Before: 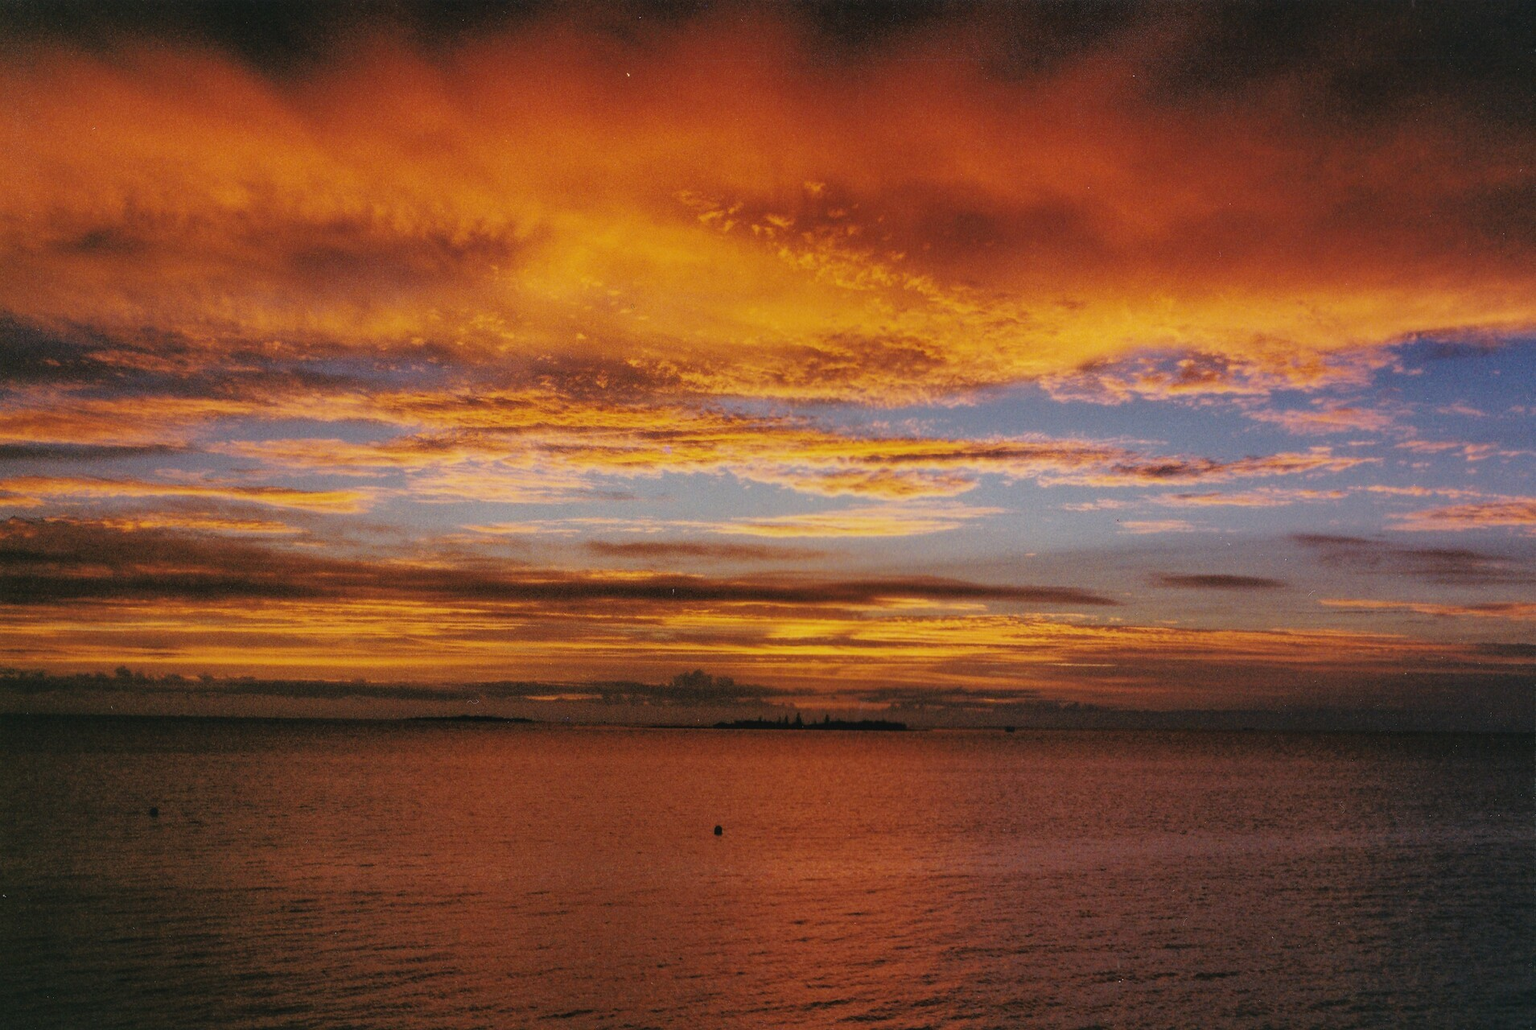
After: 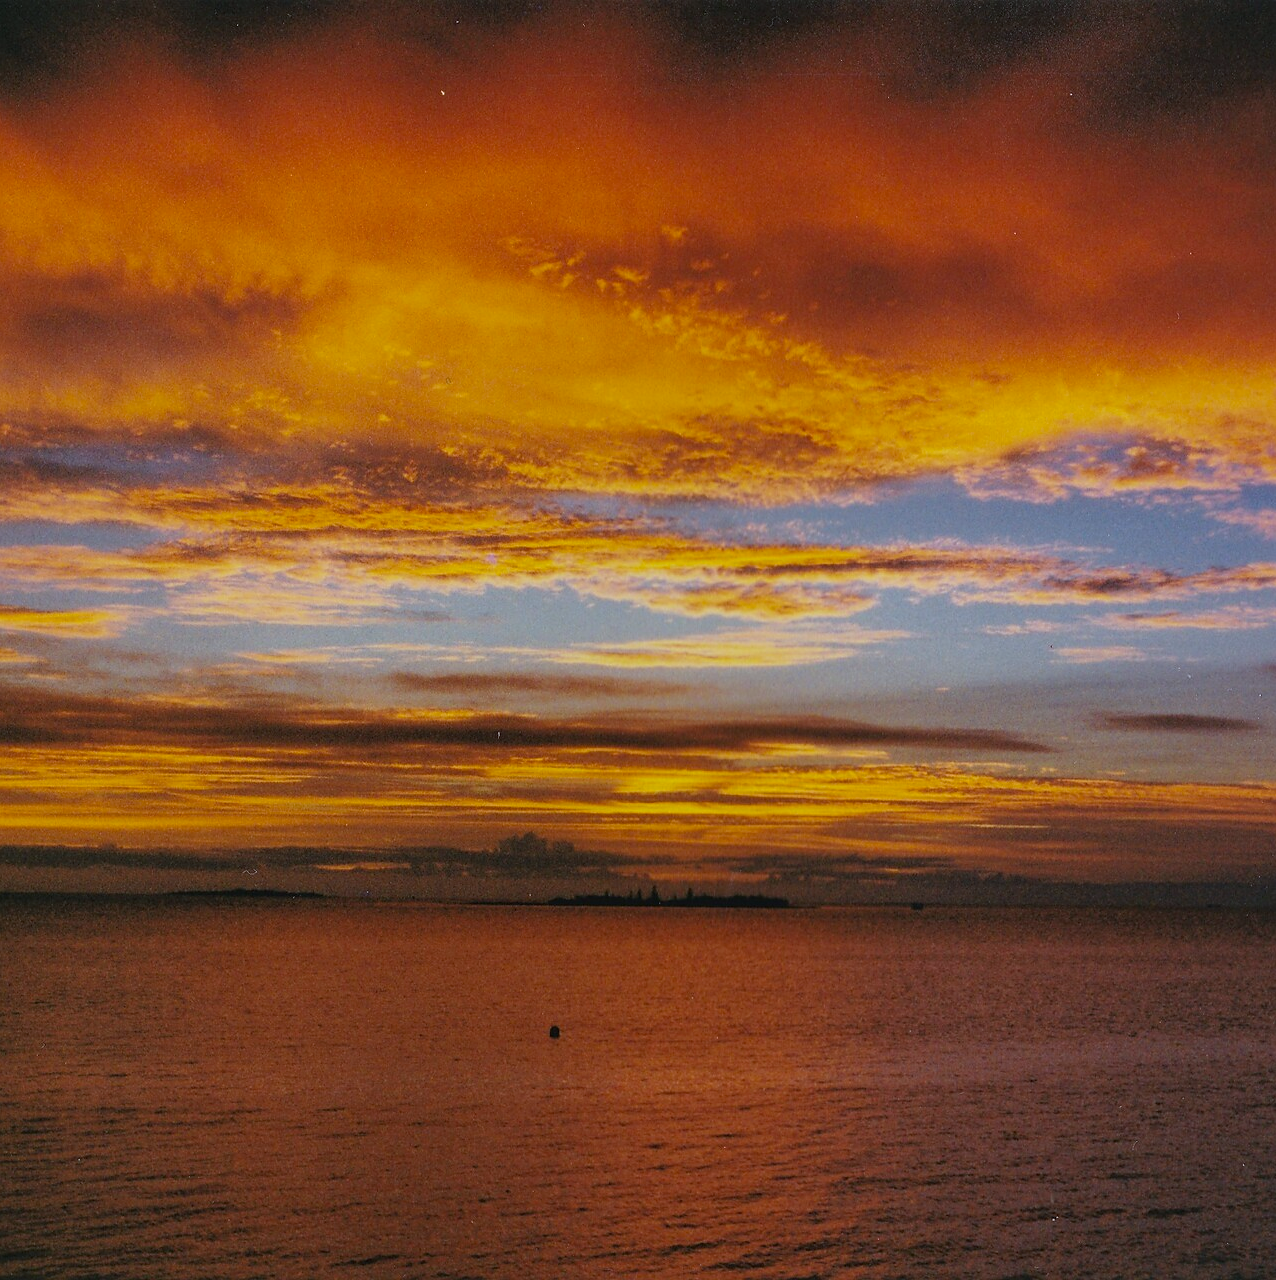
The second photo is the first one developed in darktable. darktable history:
crop and rotate: left 17.732%, right 15.423%
color balance: output saturation 110%
white balance: red 0.925, blue 1.046
sharpen: radius 1.458, amount 0.398, threshold 1.271
